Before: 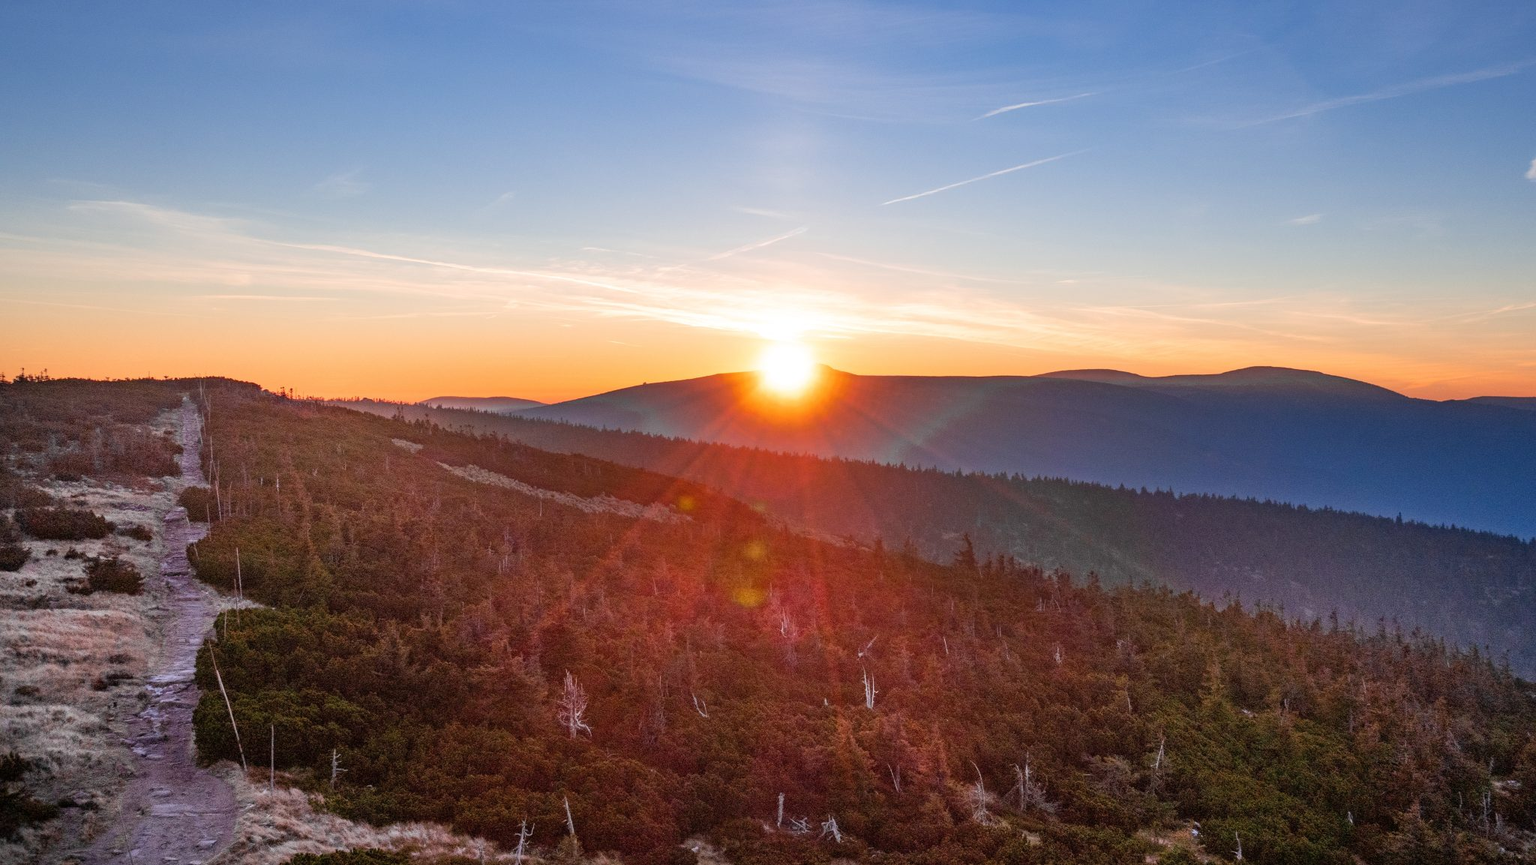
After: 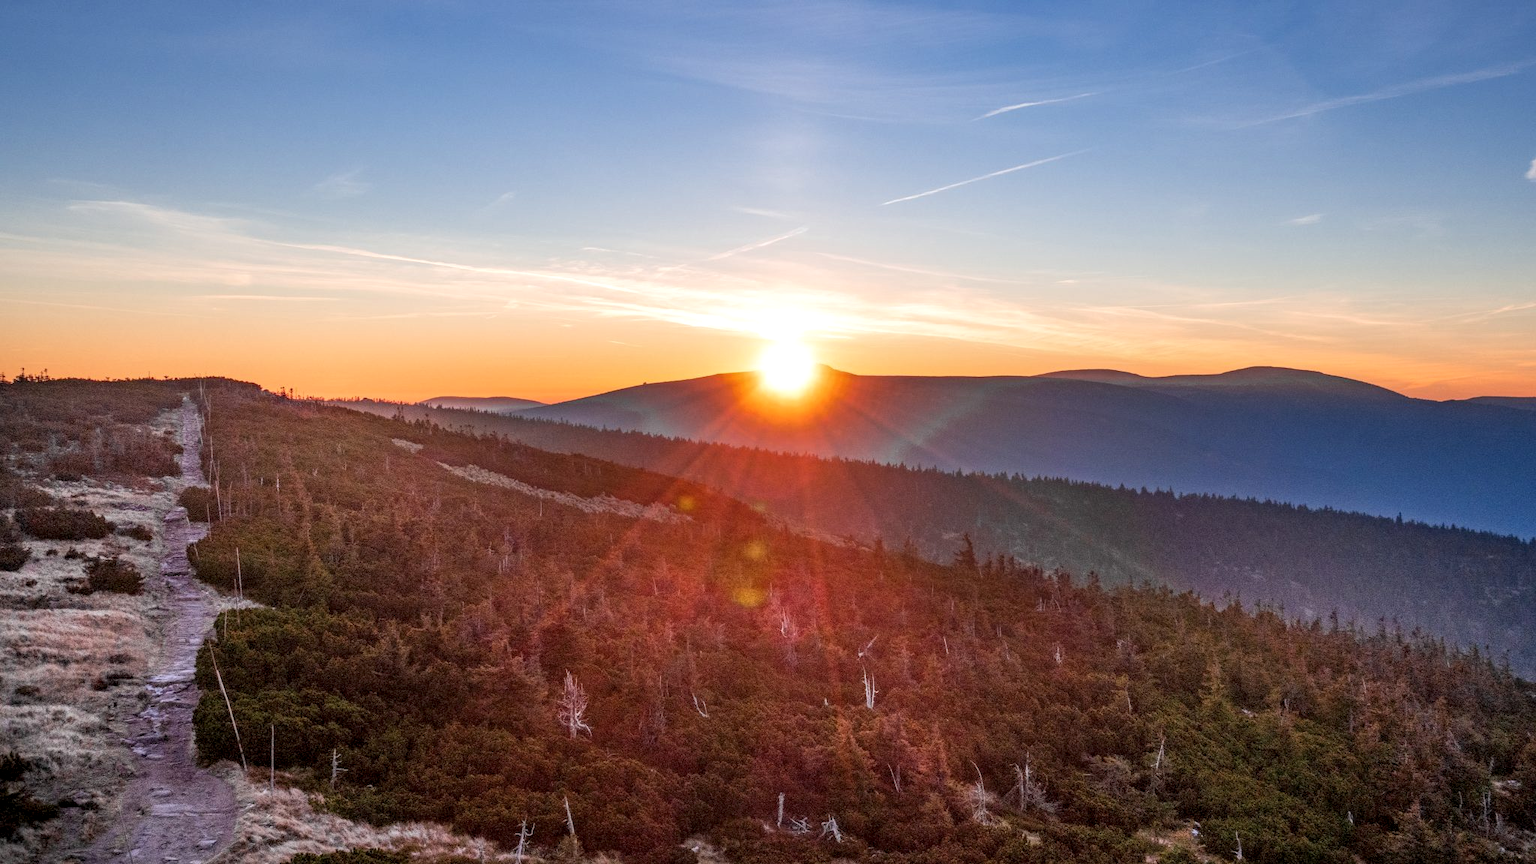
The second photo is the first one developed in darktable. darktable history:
local contrast: detail 130%
color balance: on, module defaults
